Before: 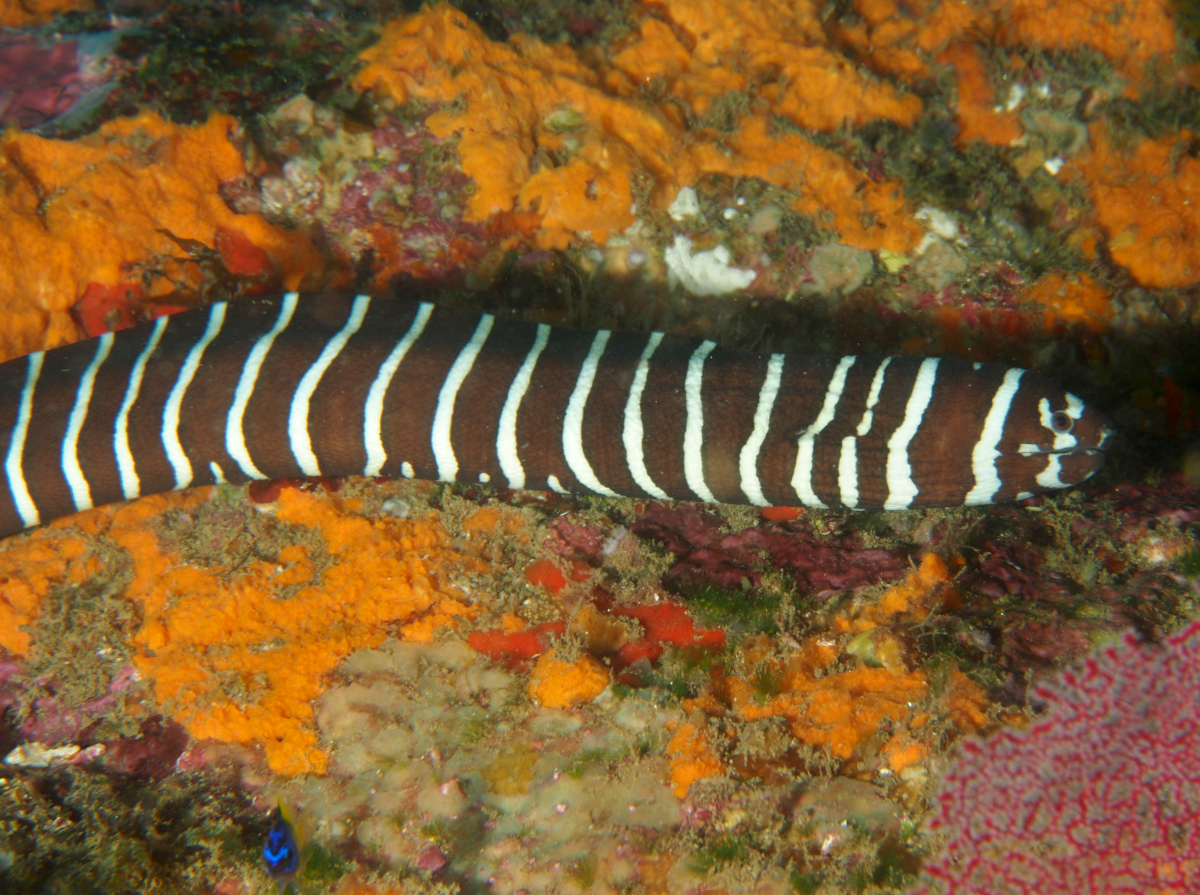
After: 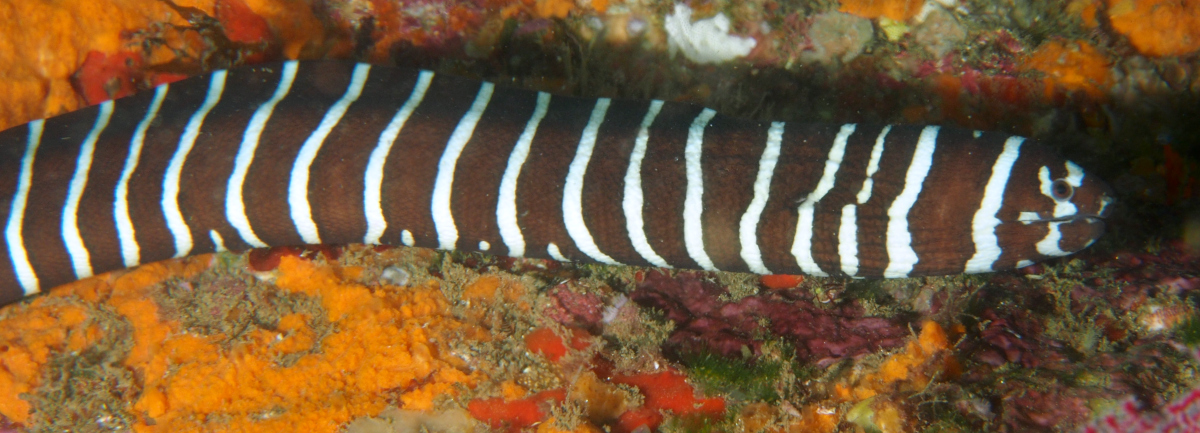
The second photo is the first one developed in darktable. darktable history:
white balance: red 1.004, blue 1.096
crop and rotate: top 26.056%, bottom 25.543%
